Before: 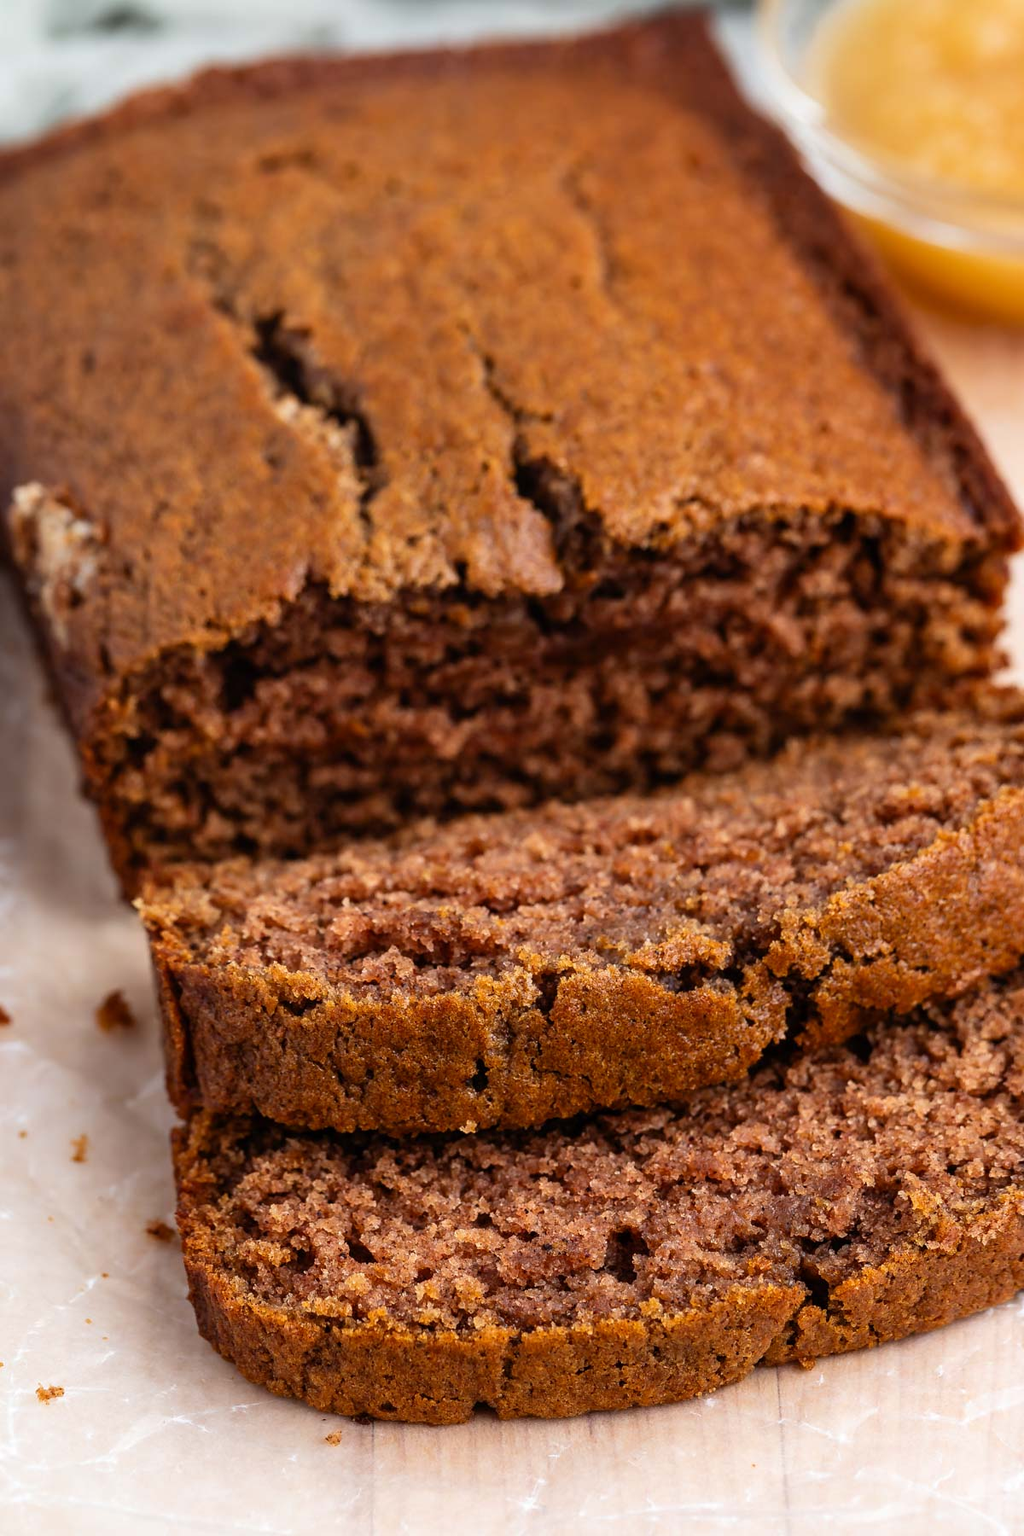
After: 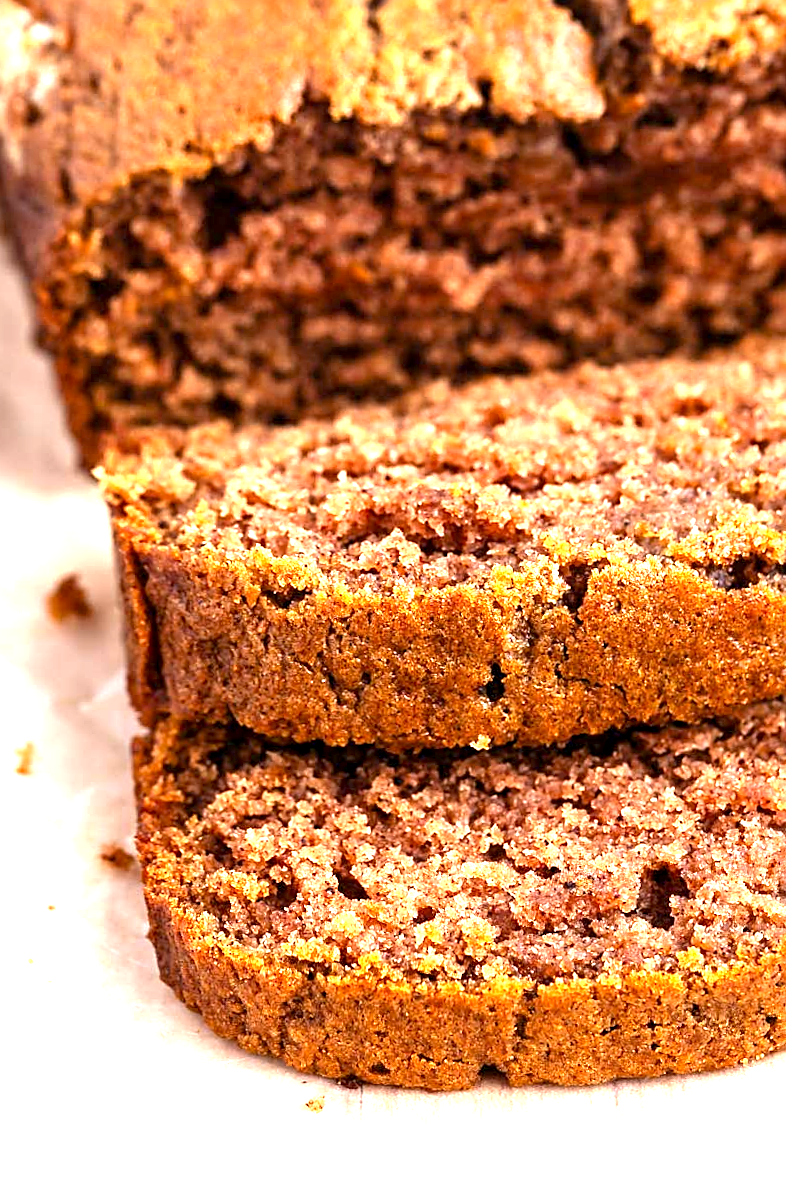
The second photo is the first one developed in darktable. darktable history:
exposure: black level correction 0.001, exposure 1.844 EV, compensate highlight preservation false
sharpen: amount 0.498
crop and rotate: angle -1.15°, left 3.667%, top 31.528%, right 28.809%
